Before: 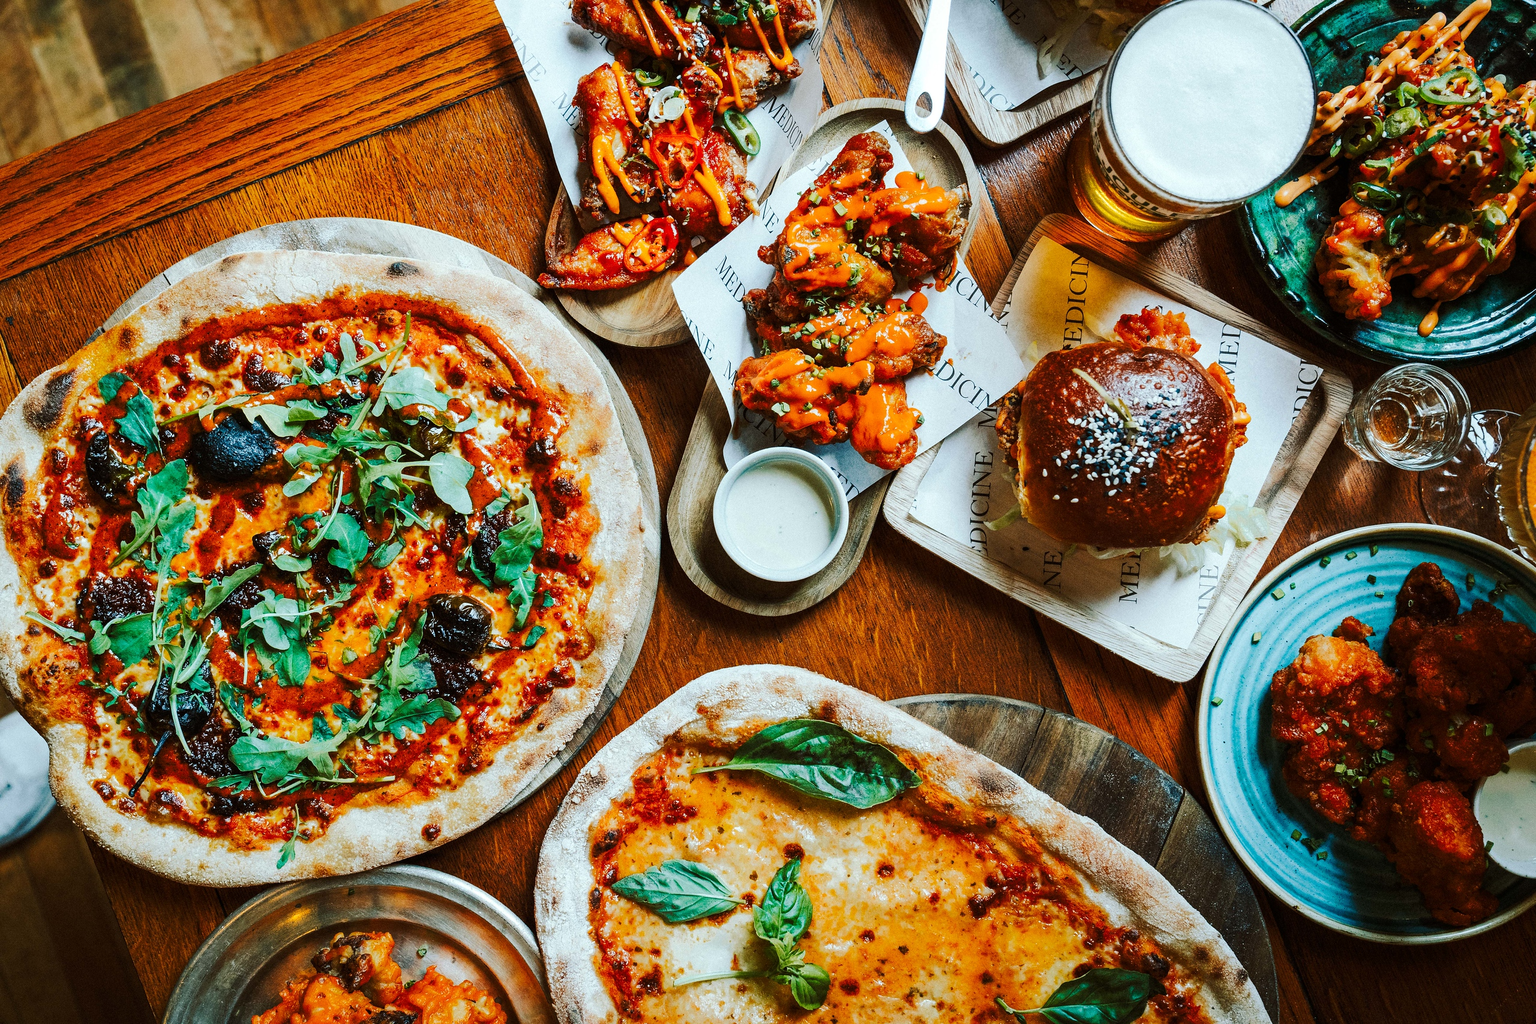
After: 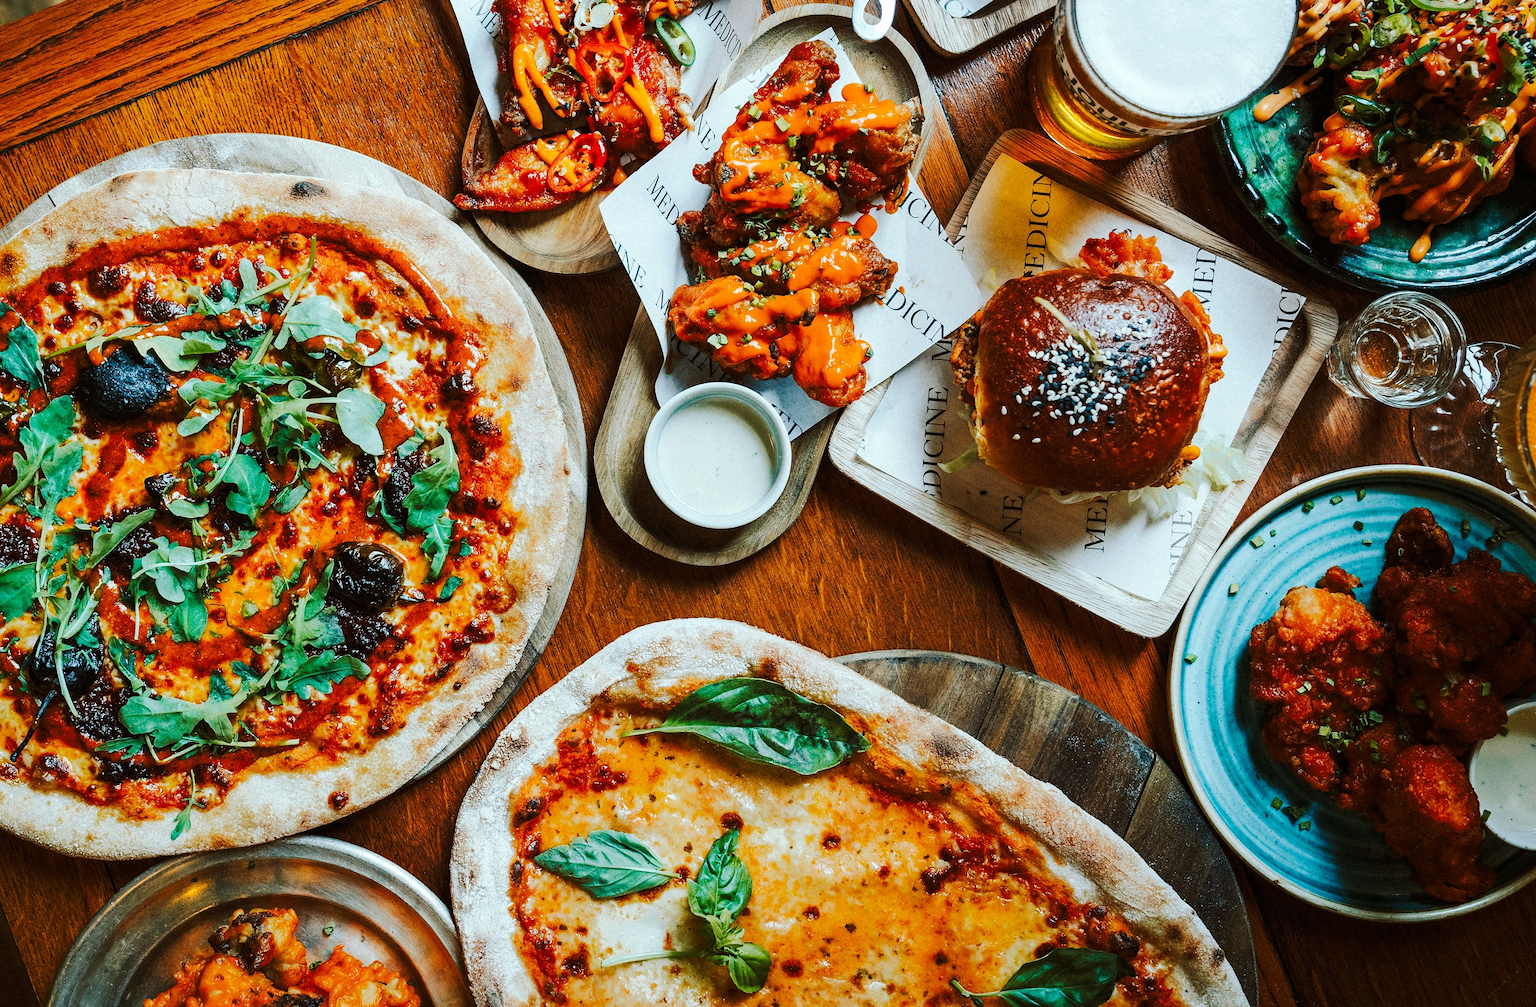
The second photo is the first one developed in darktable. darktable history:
color correction: highlights a* -0.147, highlights b* 0.134
crop and rotate: left 7.79%, top 9.304%
